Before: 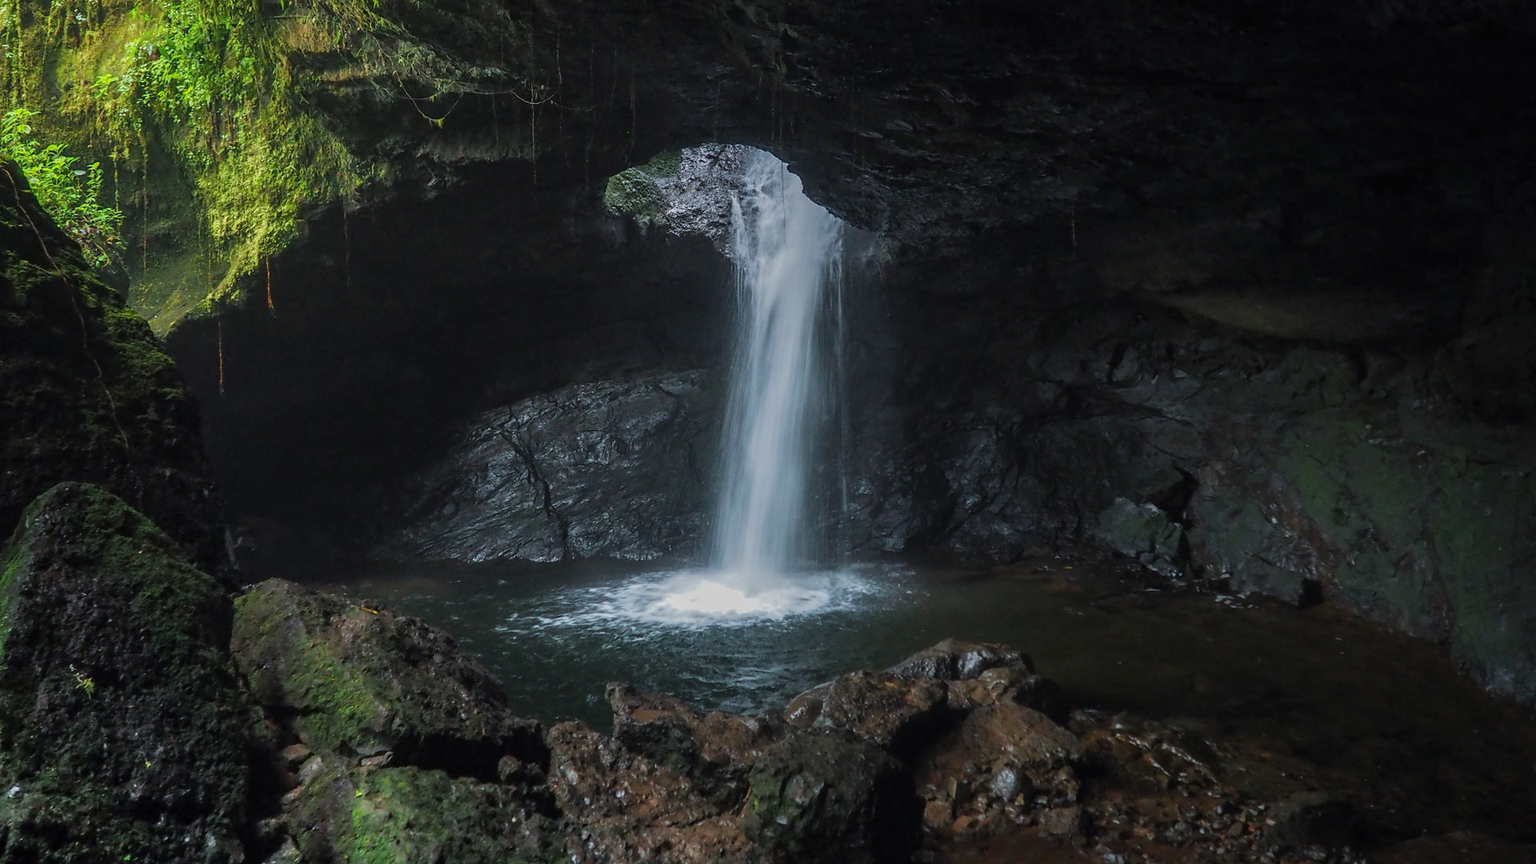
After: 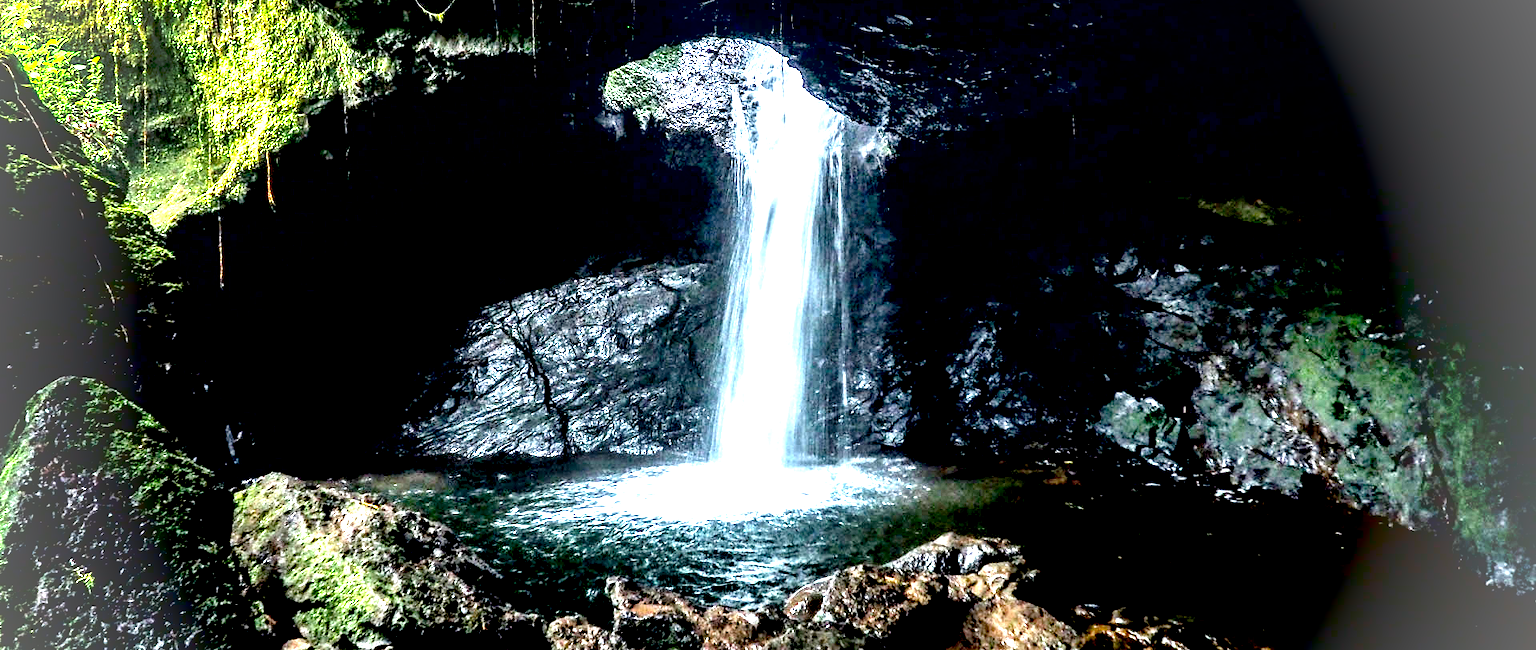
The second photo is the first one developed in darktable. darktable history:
contrast brightness saturation: brightness -0.023, saturation 0.351
vignetting: fall-off radius 60.93%, brightness 0.31, saturation 0.001
crop and rotate: top 12.312%, bottom 12.403%
local contrast: highlights 117%, shadows 40%, detail 294%
exposure: black level correction 0.015, exposure 1.777 EV, compensate highlight preservation false
